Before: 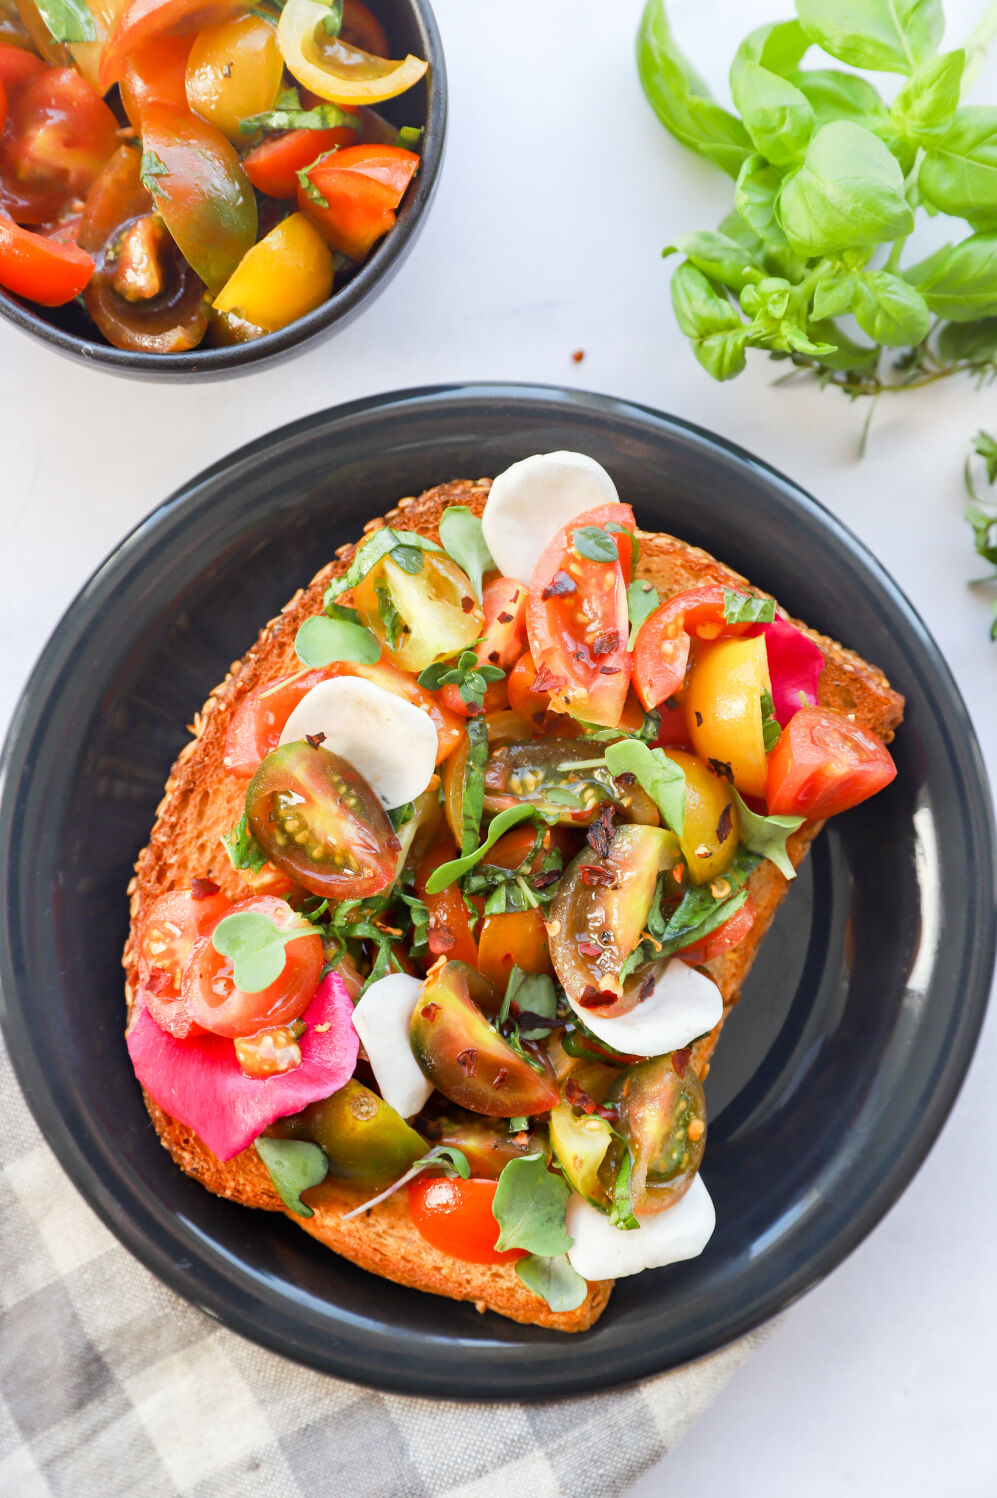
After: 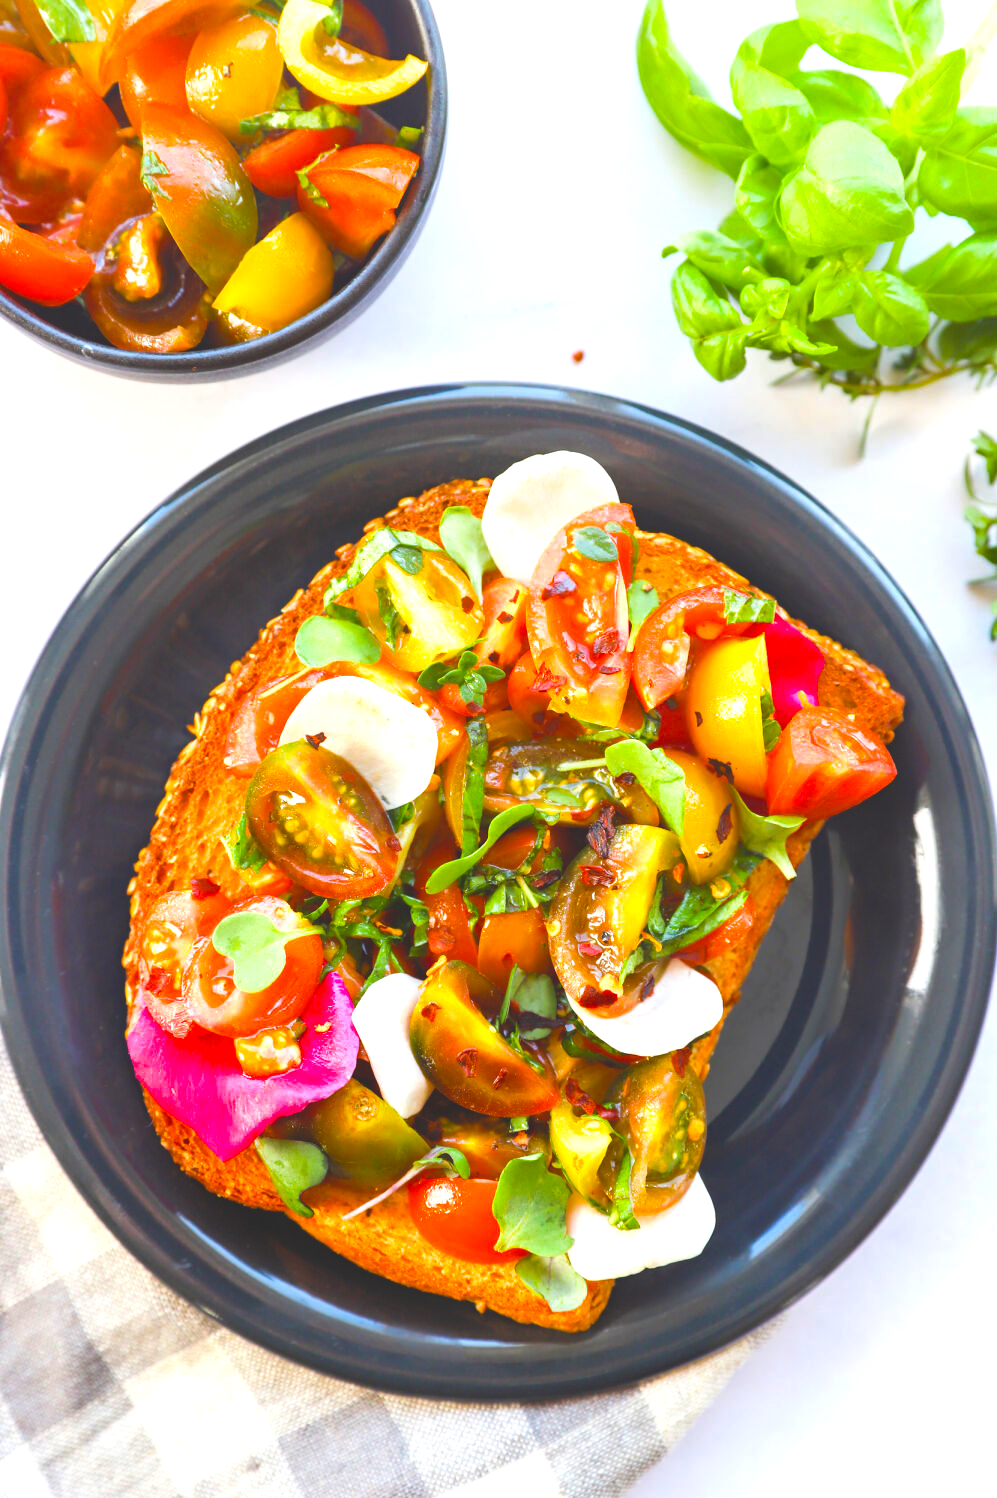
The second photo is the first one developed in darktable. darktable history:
color balance rgb: shadows lift › hue 84.71°, global offset › luminance 1.976%, linear chroma grading › global chroma 15.094%, perceptual saturation grading › global saturation 29.477%, perceptual brilliance grading › global brilliance 12.254%, global vibrance 20.71%
base curve: preserve colors none
